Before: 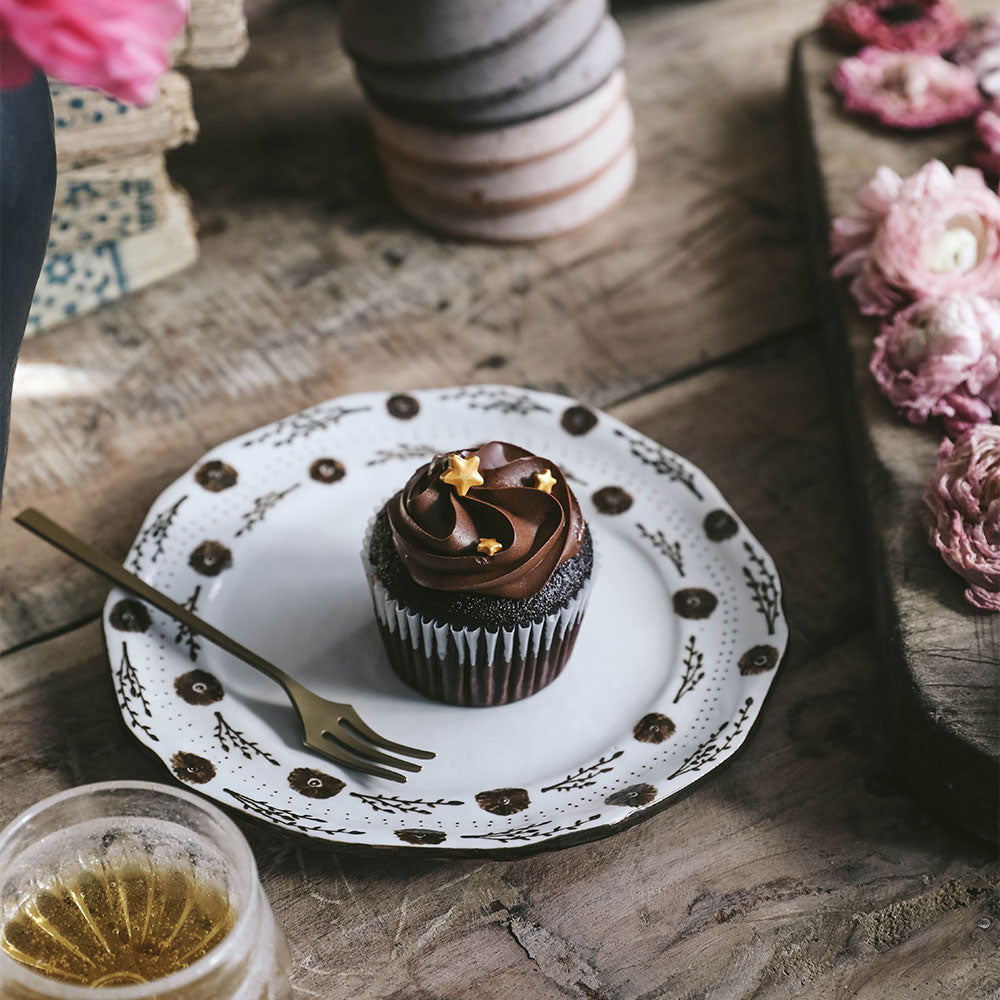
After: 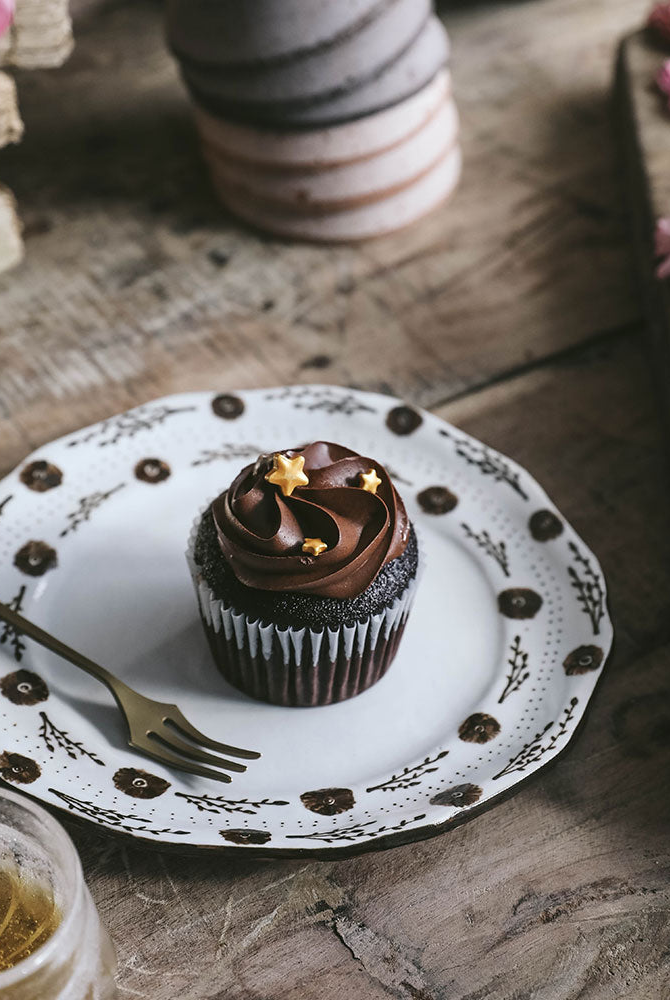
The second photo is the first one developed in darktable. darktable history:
crop and rotate: left 17.577%, right 15.411%
